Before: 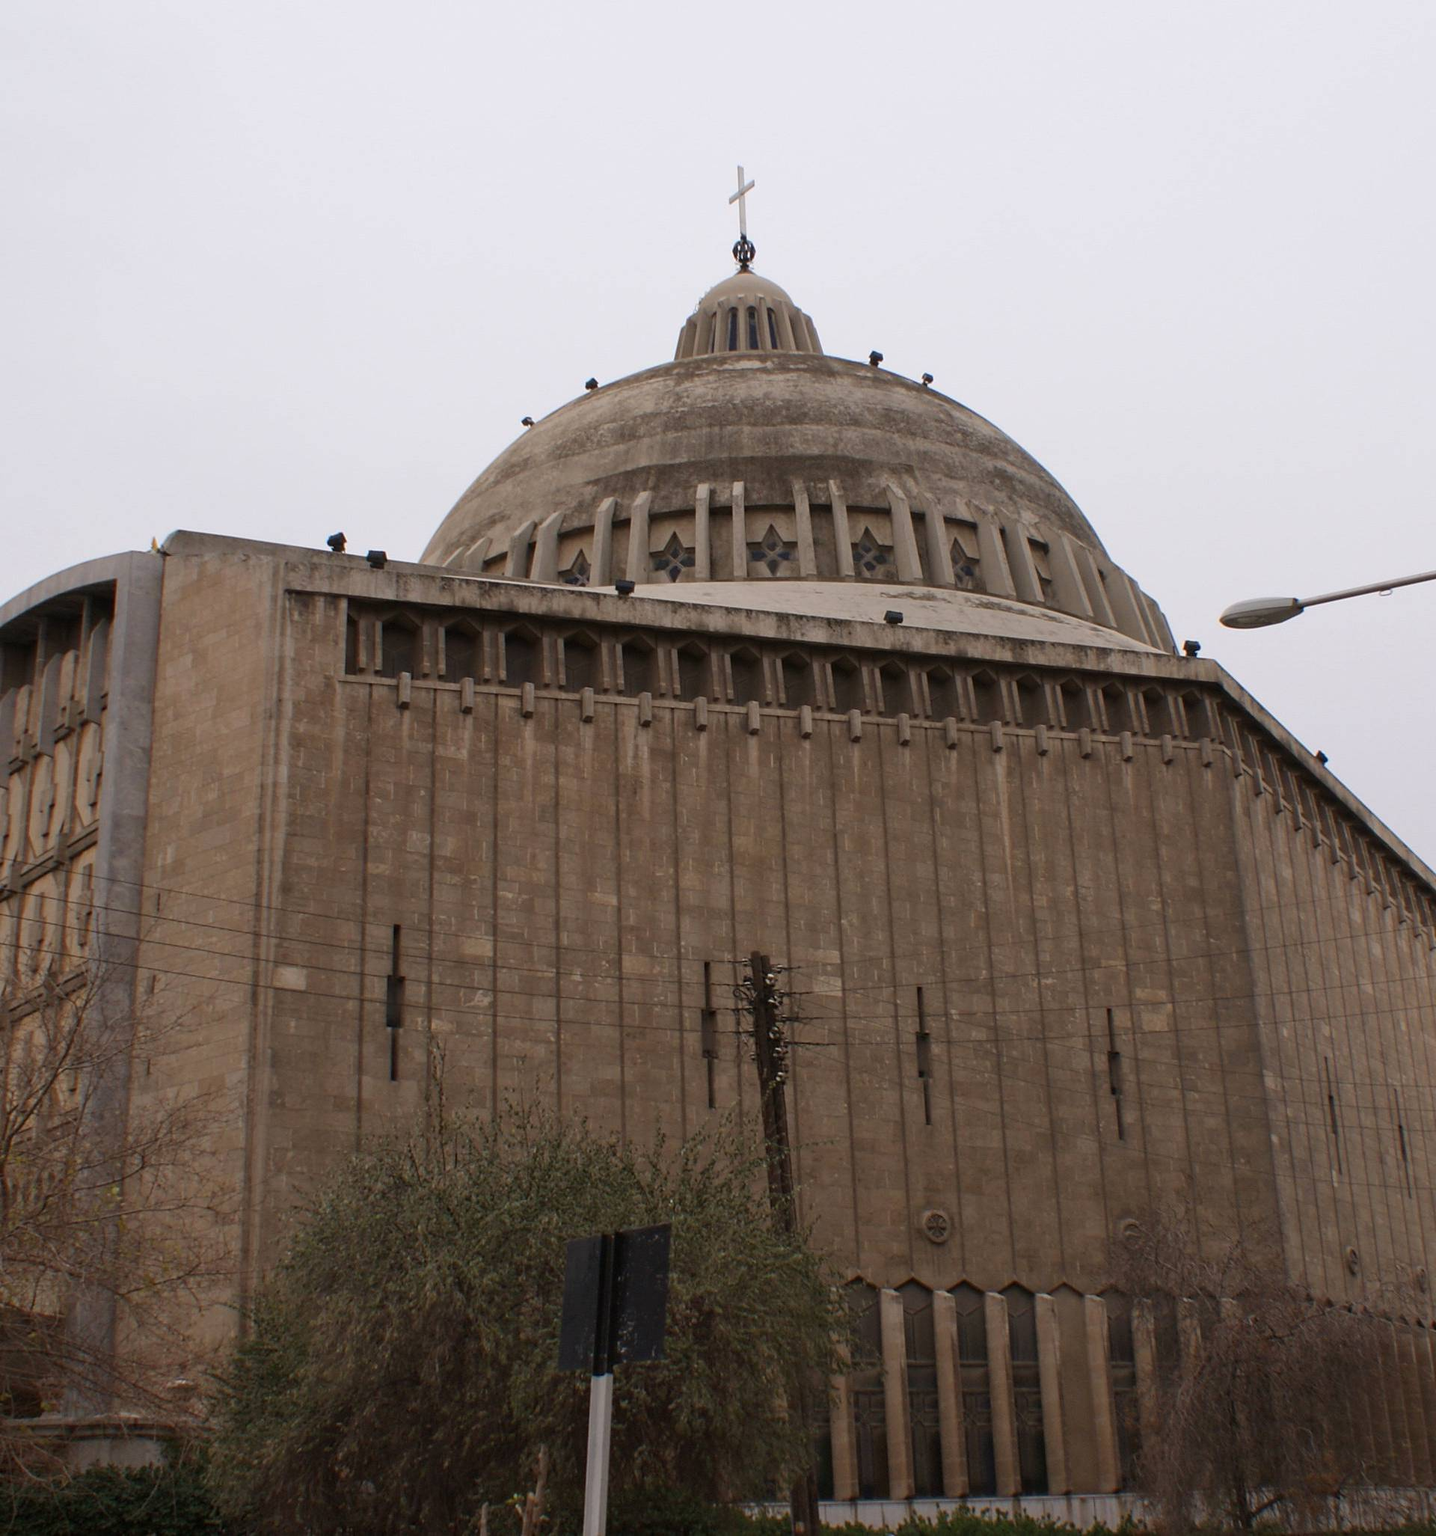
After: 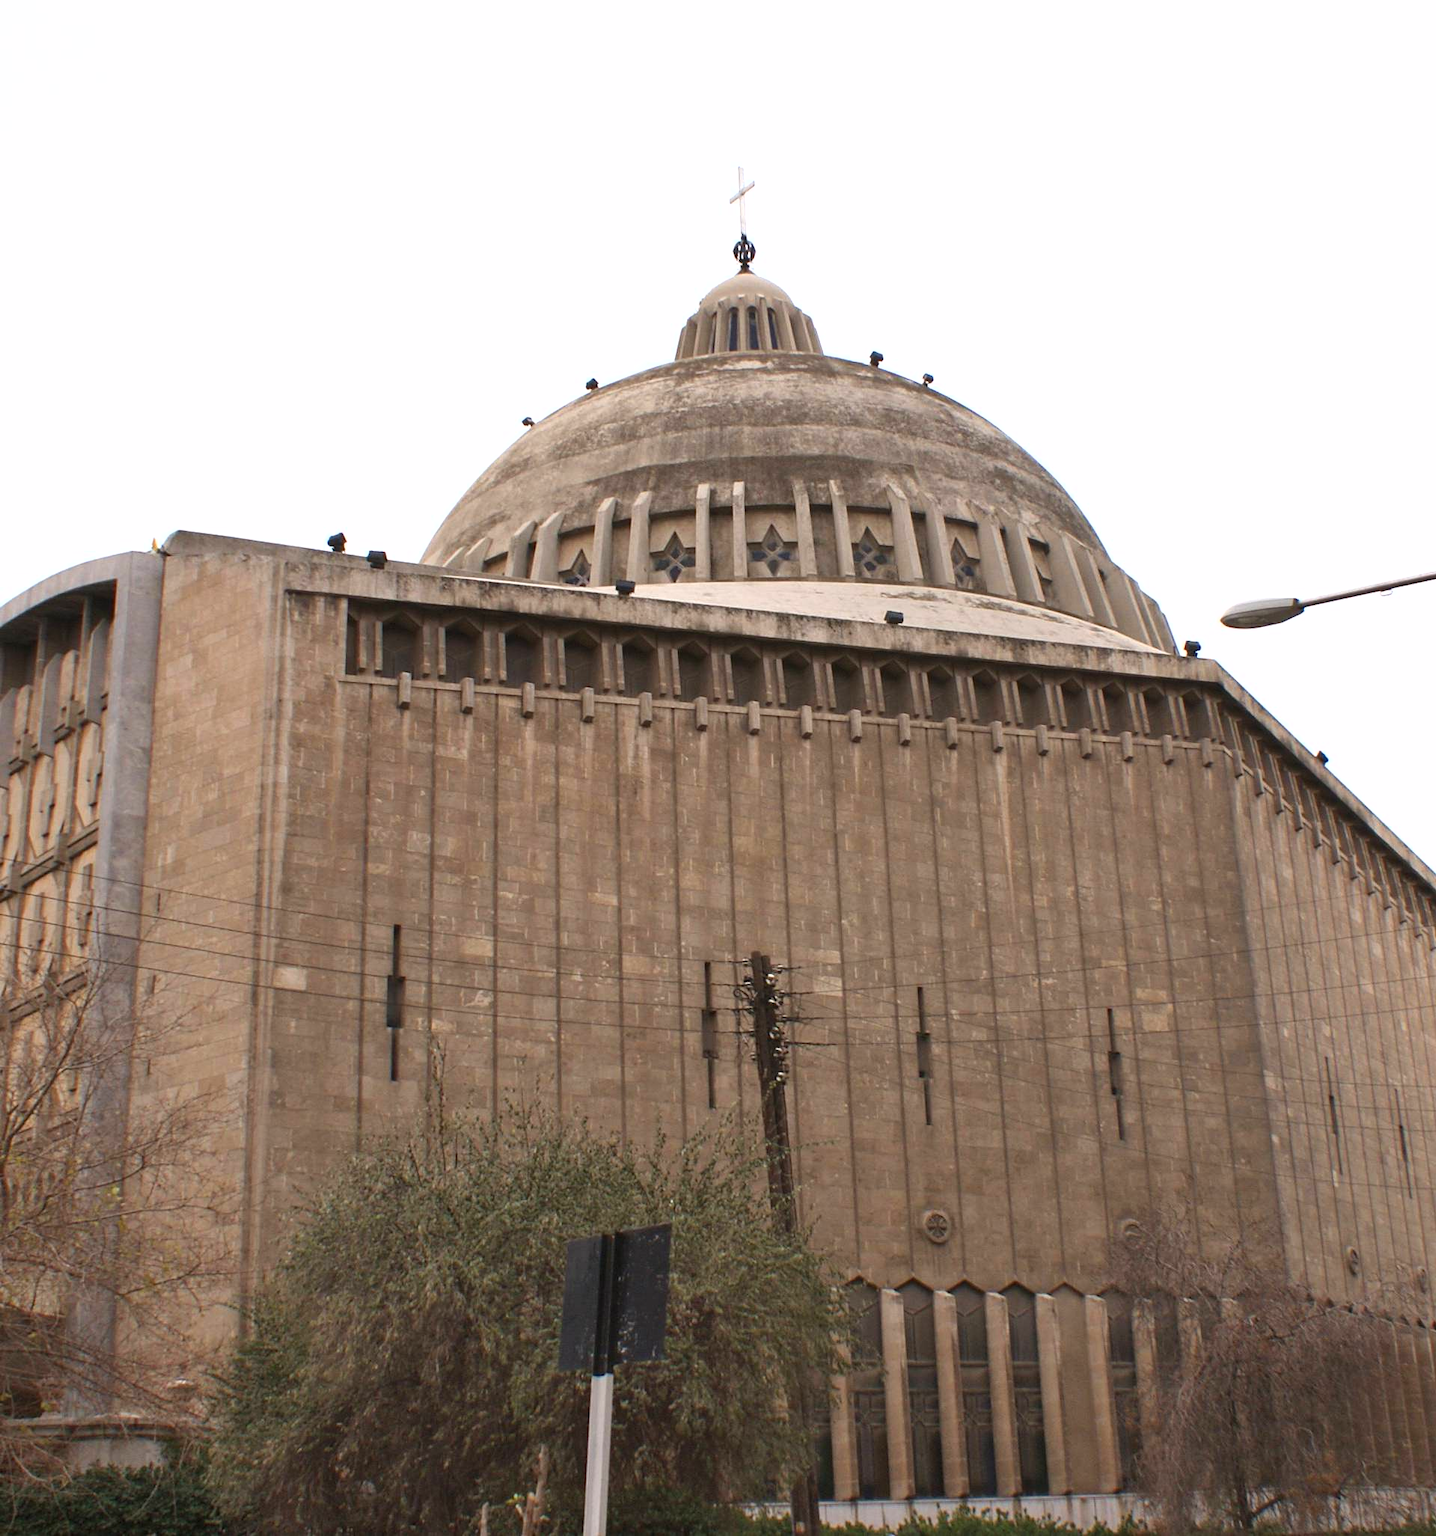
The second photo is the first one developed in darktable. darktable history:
exposure: black level correction 0, exposure 1 EV, compensate exposure bias true, compensate highlight preservation false
fill light: on, module defaults
shadows and highlights: shadows 29.61, highlights -30.47, low approximation 0.01, soften with gaussian
